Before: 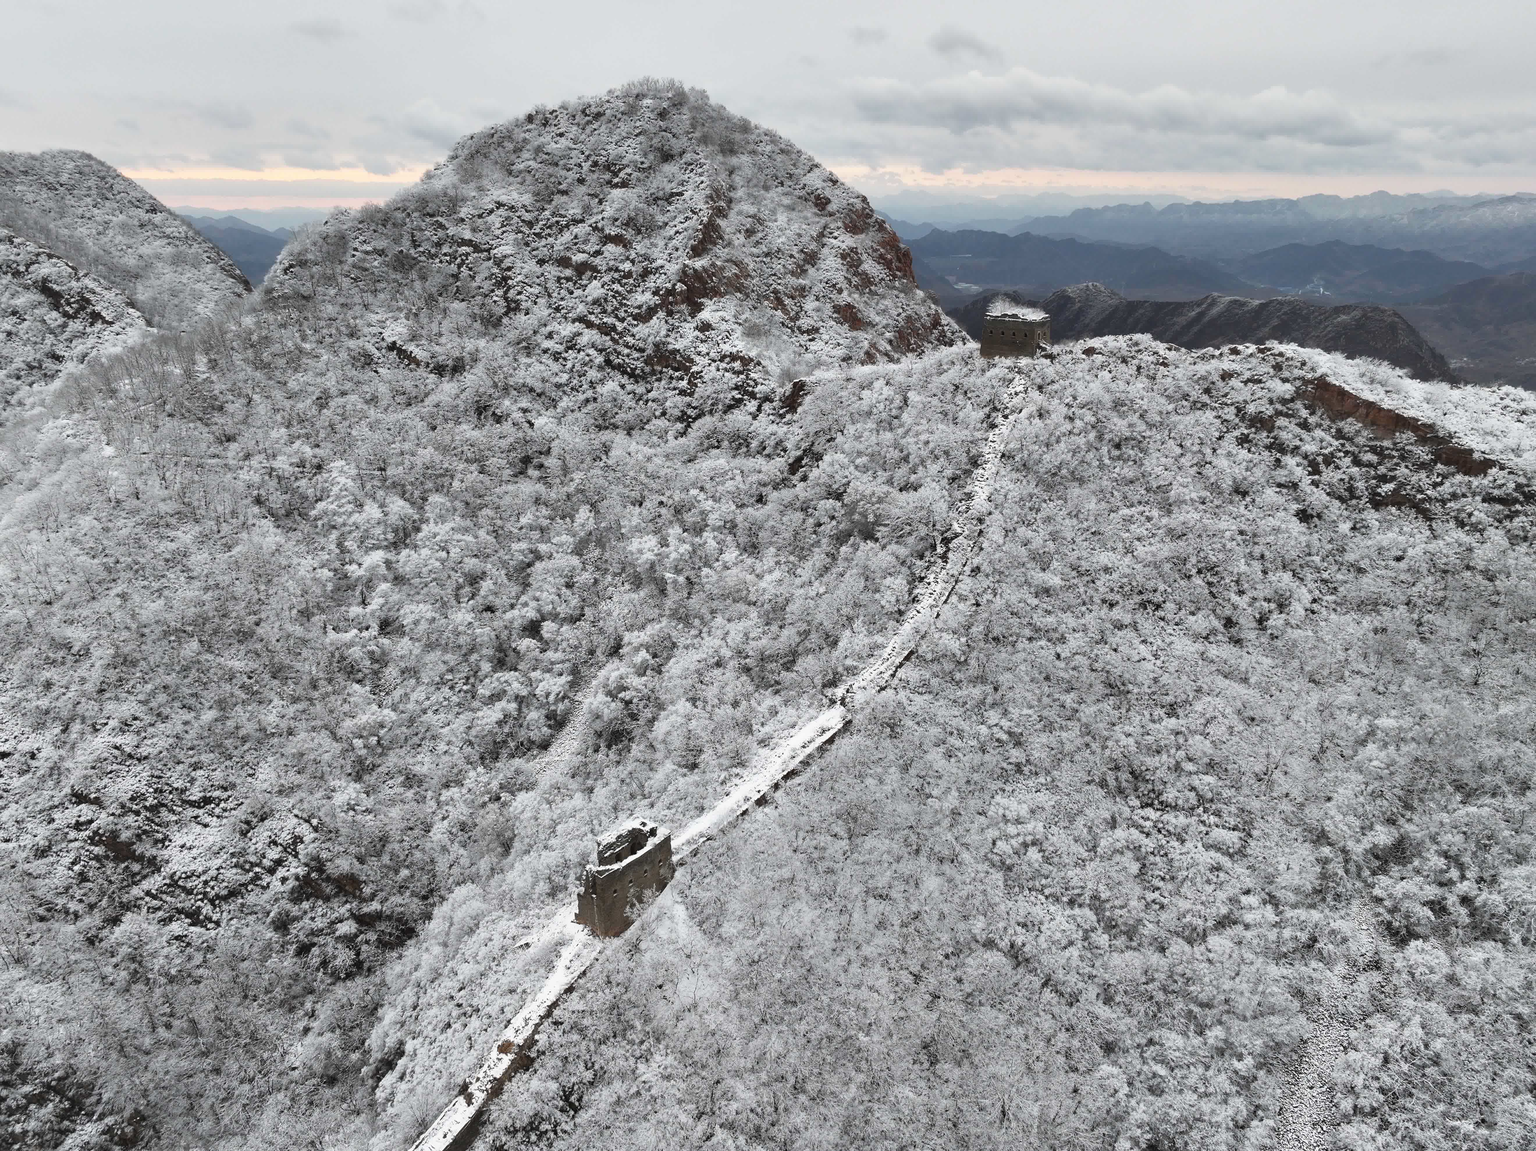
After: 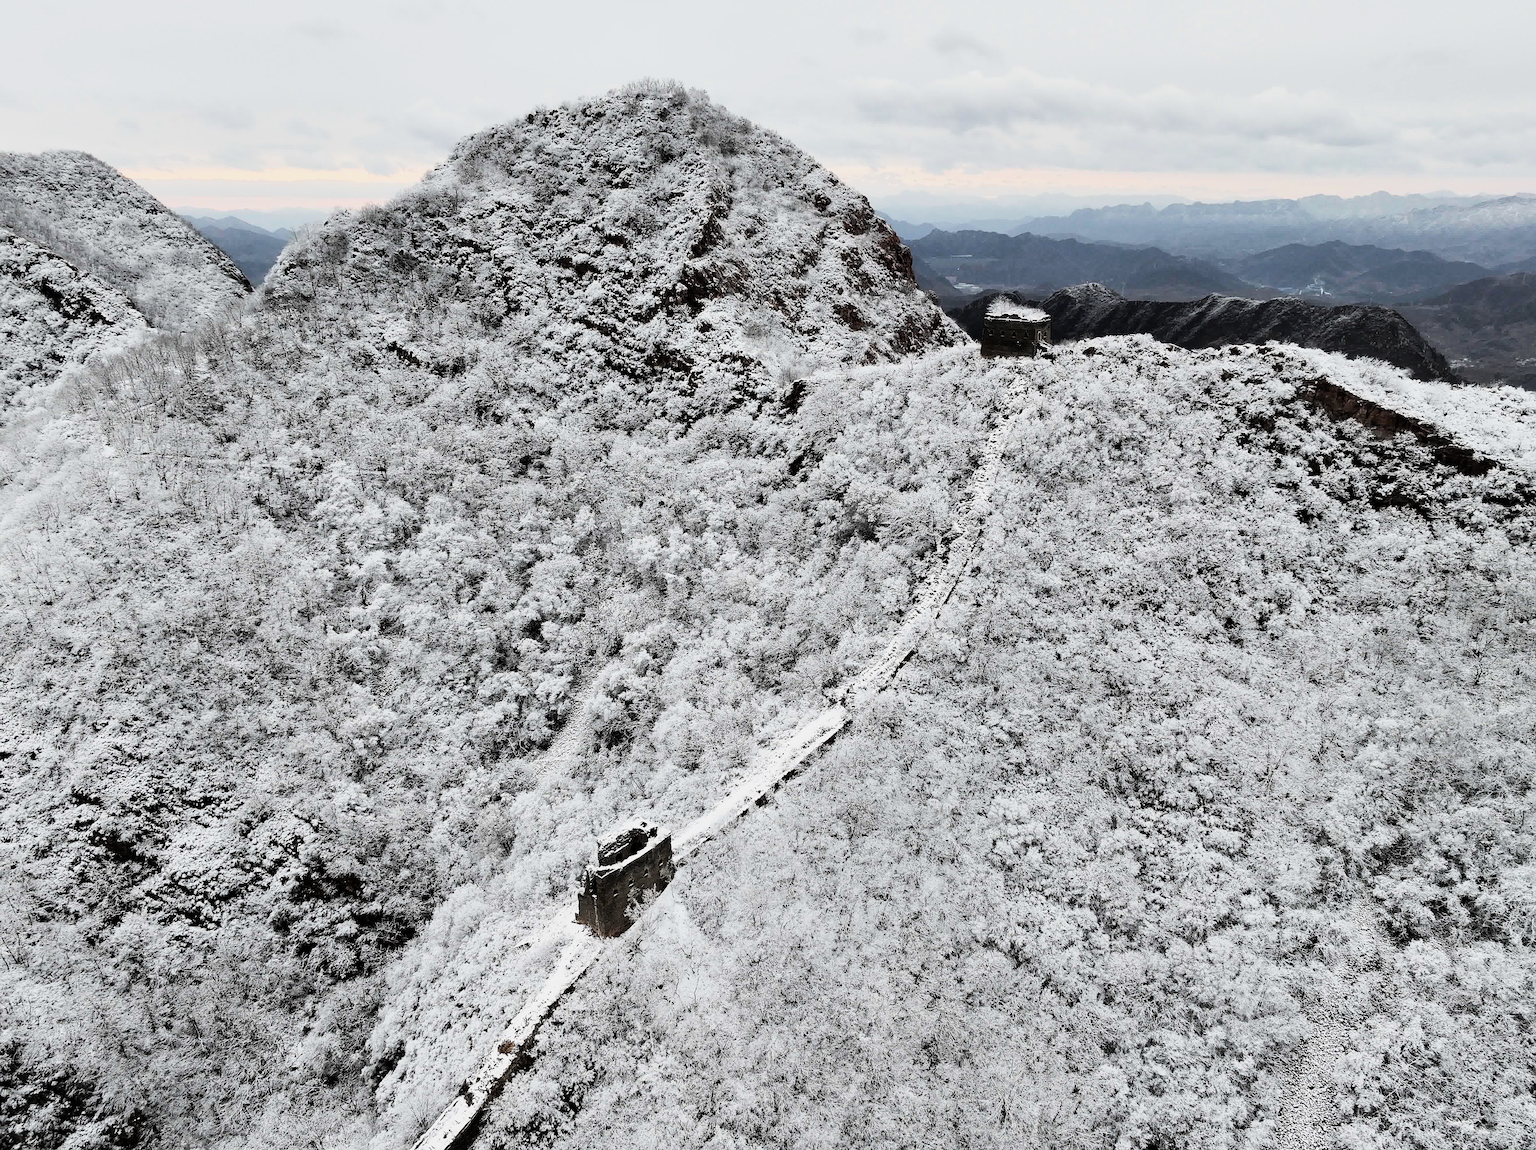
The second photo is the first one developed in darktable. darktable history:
tone equalizer: -8 EV -0.767 EV, -7 EV -0.719 EV, -6 EV -0.599 EV, -5 EV -0.391 EV, -3 EV 0.399 EV, -2 EV 0.6 EV, -1 EV 0.69 EV, +0 EV 0.755 EV, edges refinement/feathering 500, mask exposure compensation -1.57 EV, preserve details no
filmic rgb: black relative exposure -7.49 EV, white relative exposure 5 EV, hardness 3.32, contrast 1.297
tone curve: curves: ch1 [(0, 0) (0.214, 0.291) (0.372, 0.44) (0.463, 0.476) (0.498, 0.502) (0.521, 0.531) (1, 1)]; ch2 [(0, 0) (0.456, 0.447) (0.5, 0.5) (0.547, 0.557) (0.592, 0.57) (0.631, 0.602) (1, 1)], preserve colors none
sharpen: on, module defaults
